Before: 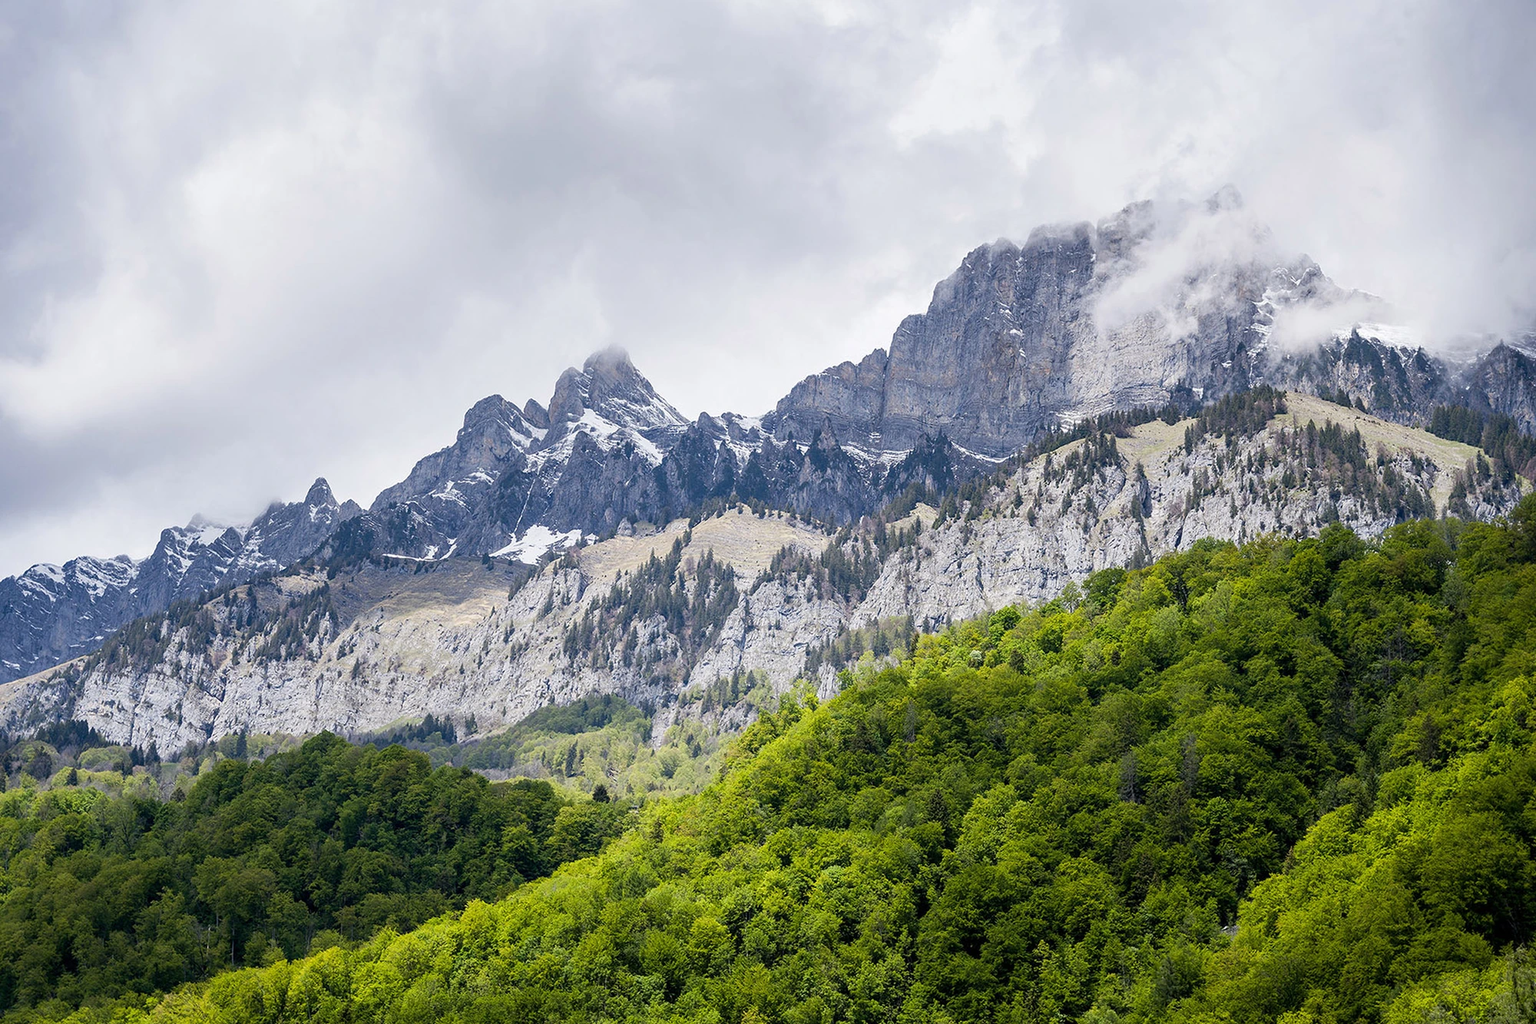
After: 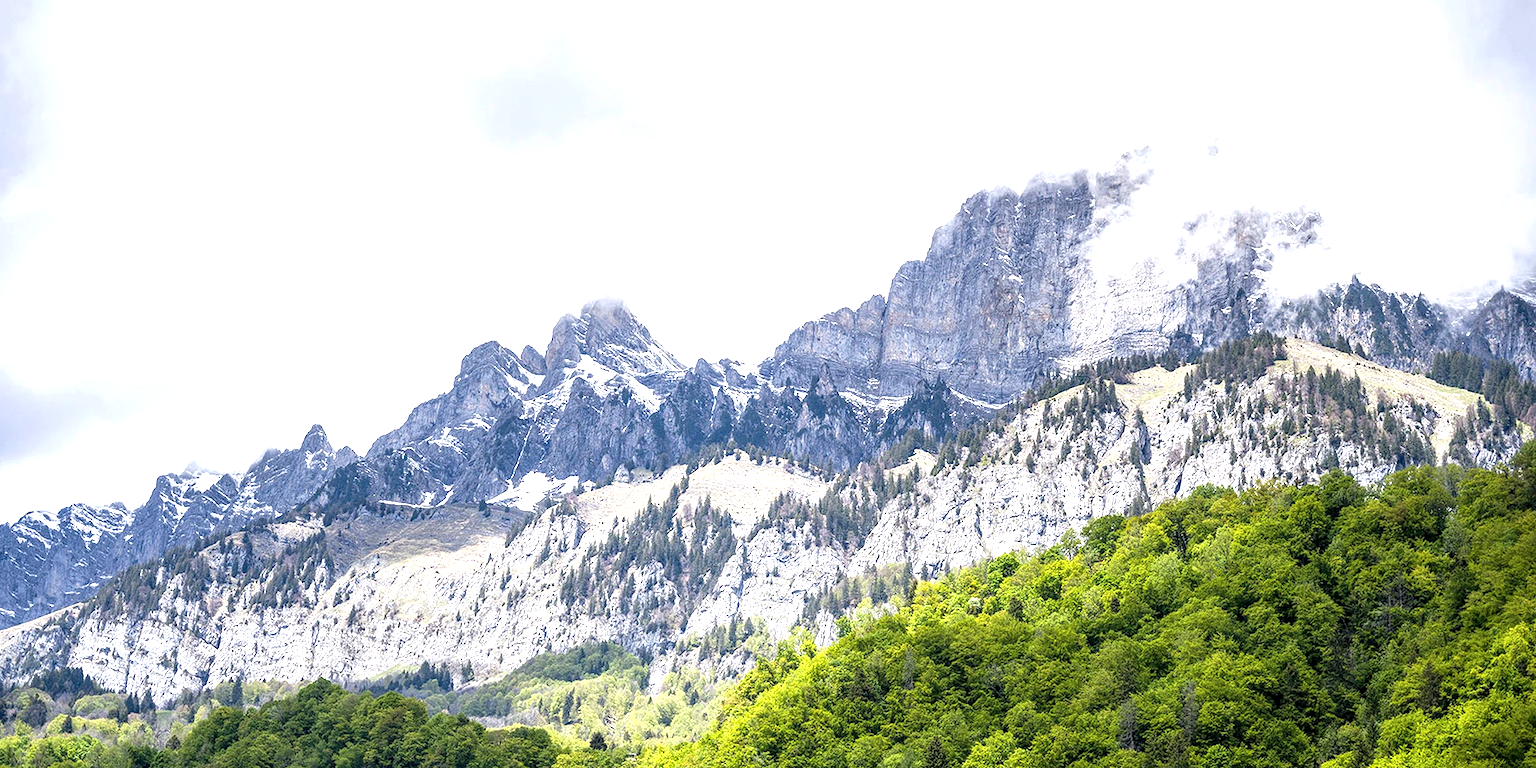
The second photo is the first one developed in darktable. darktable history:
exposure: exposure 0.935 EV, compensate highlight preservation false
crop: left 0.387%, top 5.469%, bottom 19.809%
local contrast: on, module defaults
